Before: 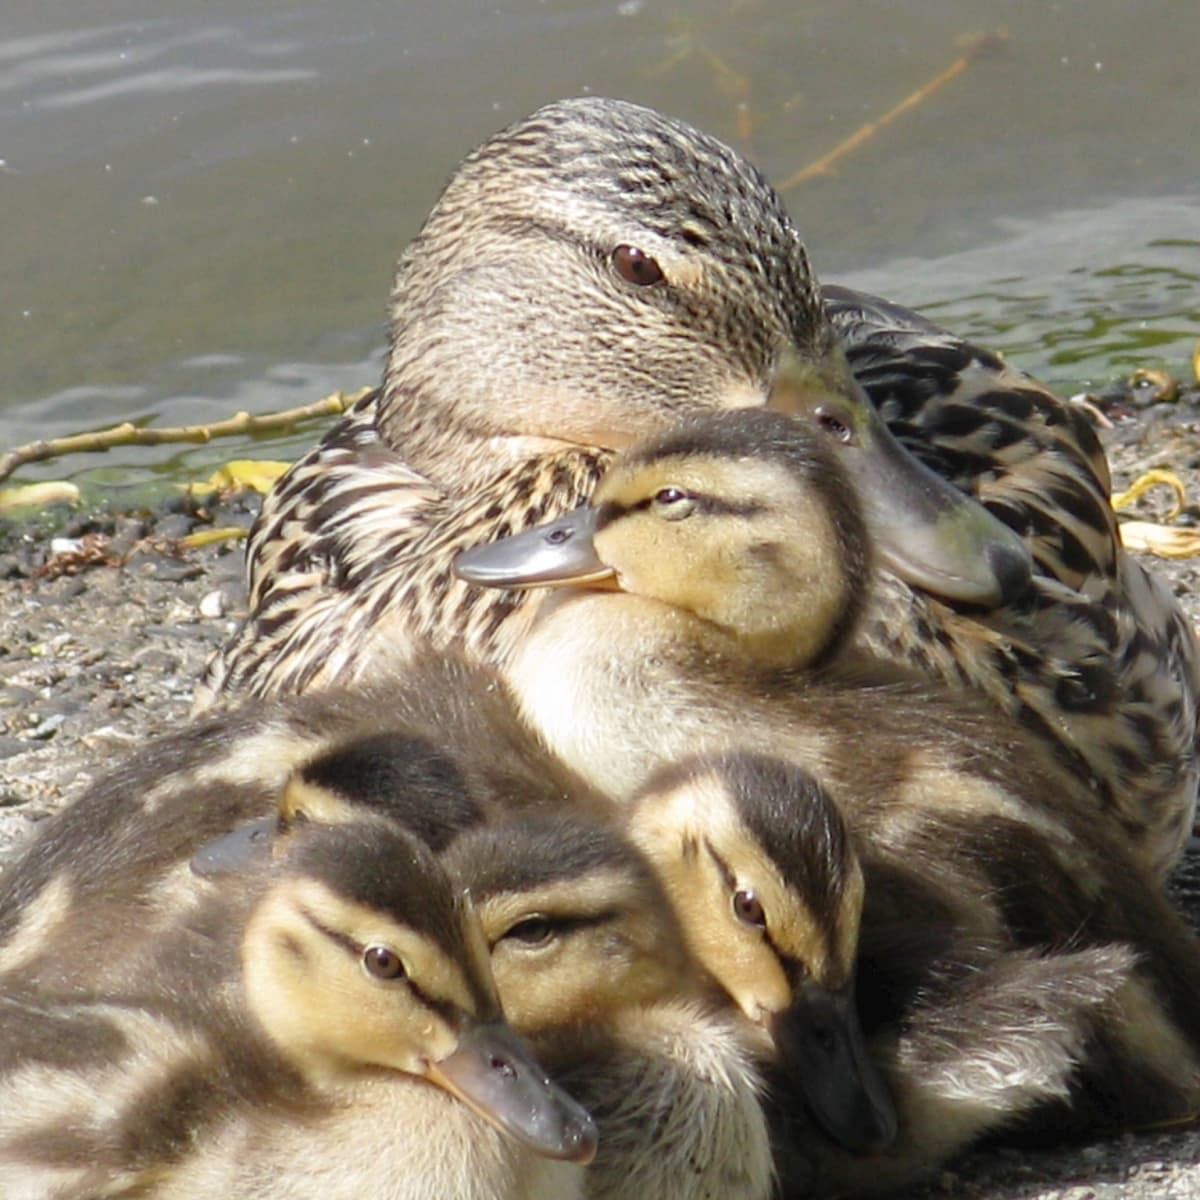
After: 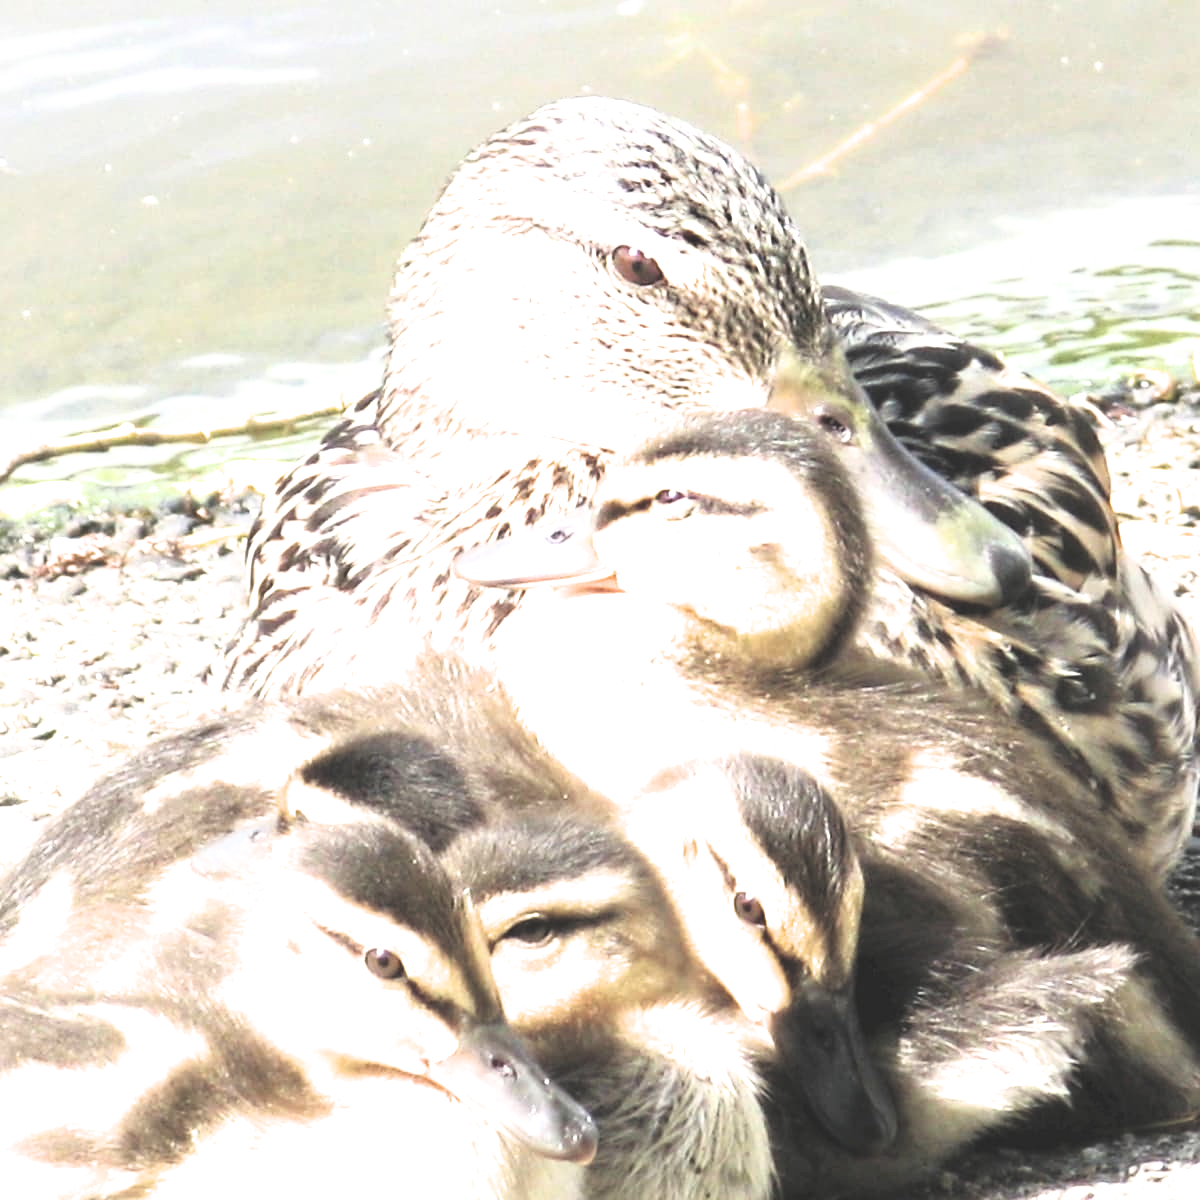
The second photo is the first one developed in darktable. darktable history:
filmic rgb: black relative exposure -3.63 EV, white relative exposure 2.16 EV, hardness 3.62
exposure: black level correction -0.023, exposure 1.397 EV, compensate highlight preservation false
